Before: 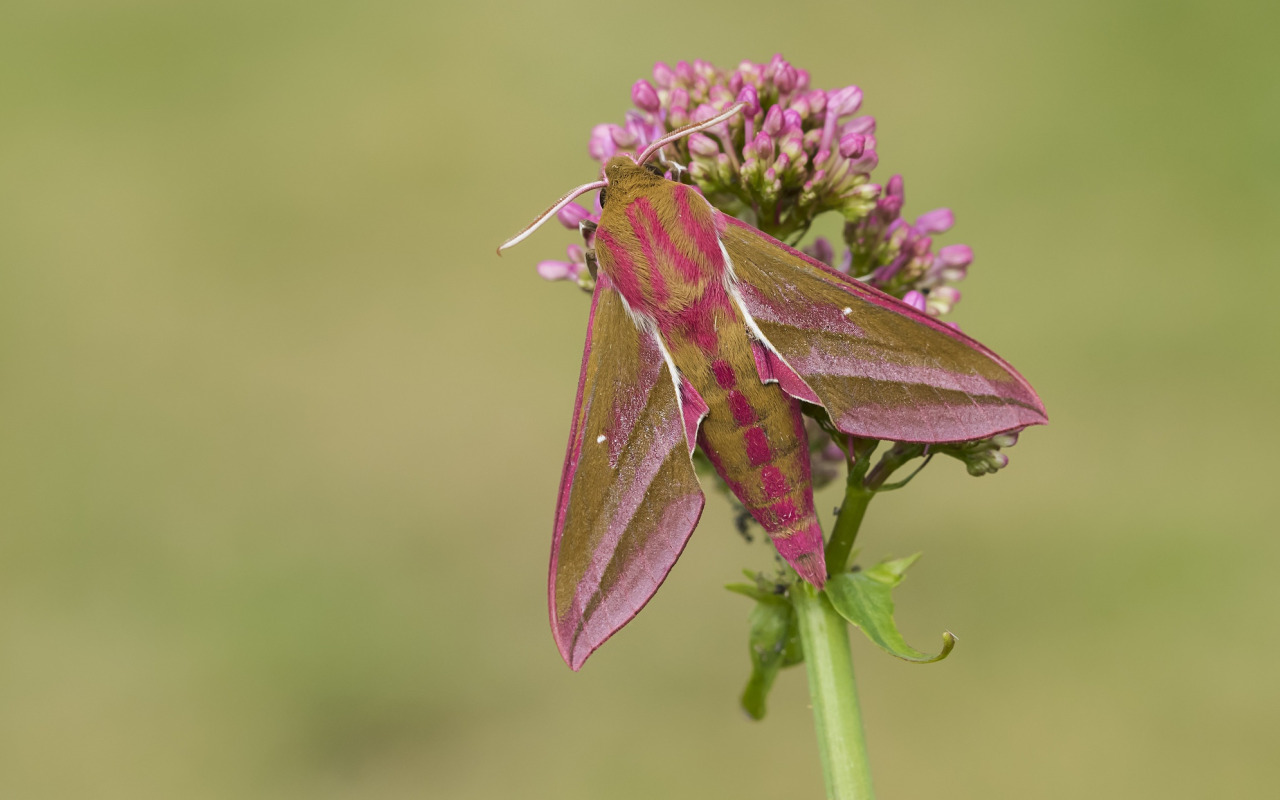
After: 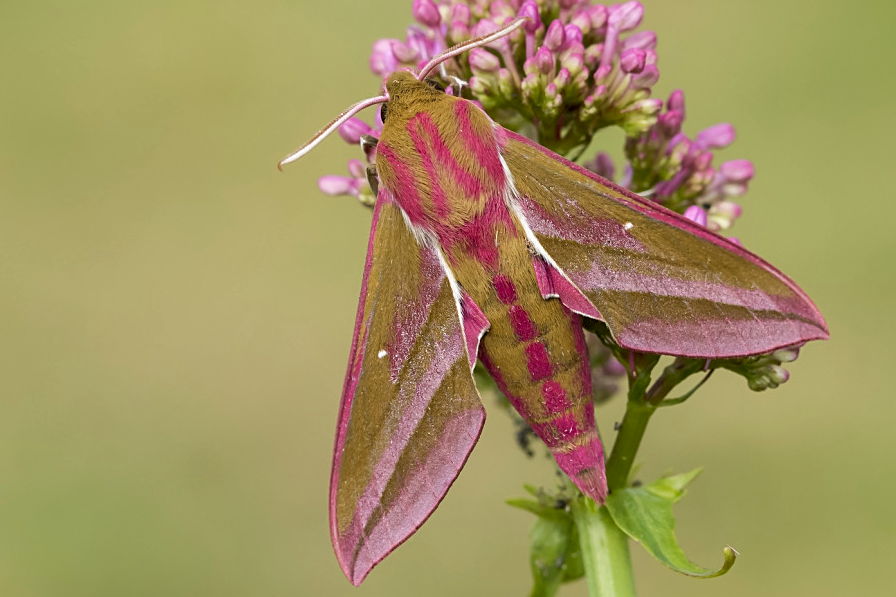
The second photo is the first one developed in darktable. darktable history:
crop and rotate: left 17.123%, top 10.818%, right 12.832%, bottom 14.528%
exposure: black level correction 0.007, exposure 0.158 EV, compensate highlight preservation false
shadows and highlights: shadows 24.91, highlights -24.78
sharpen: amount 0.212
